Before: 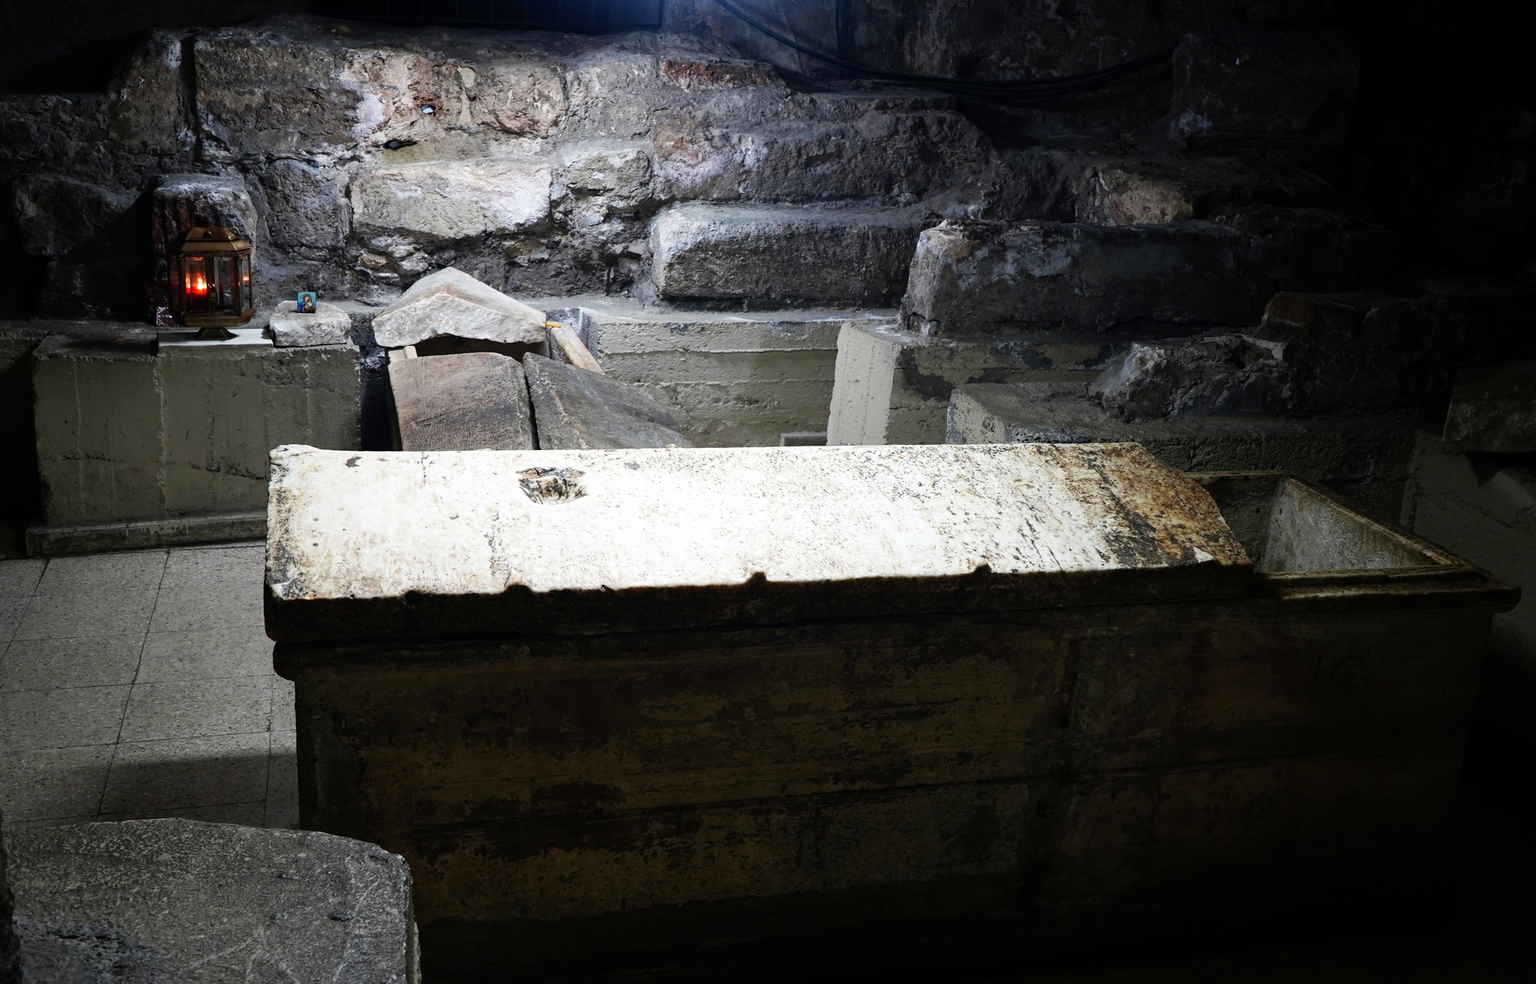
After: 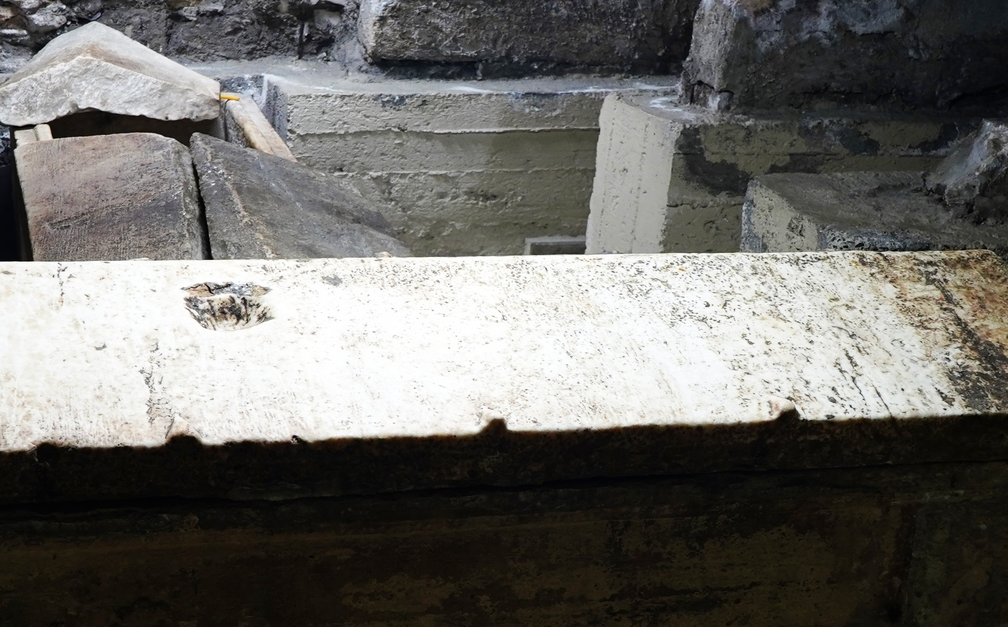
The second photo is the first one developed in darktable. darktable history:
crop: left 24.593%, top 25.489%, right 25.007%, bottom 25.553%
